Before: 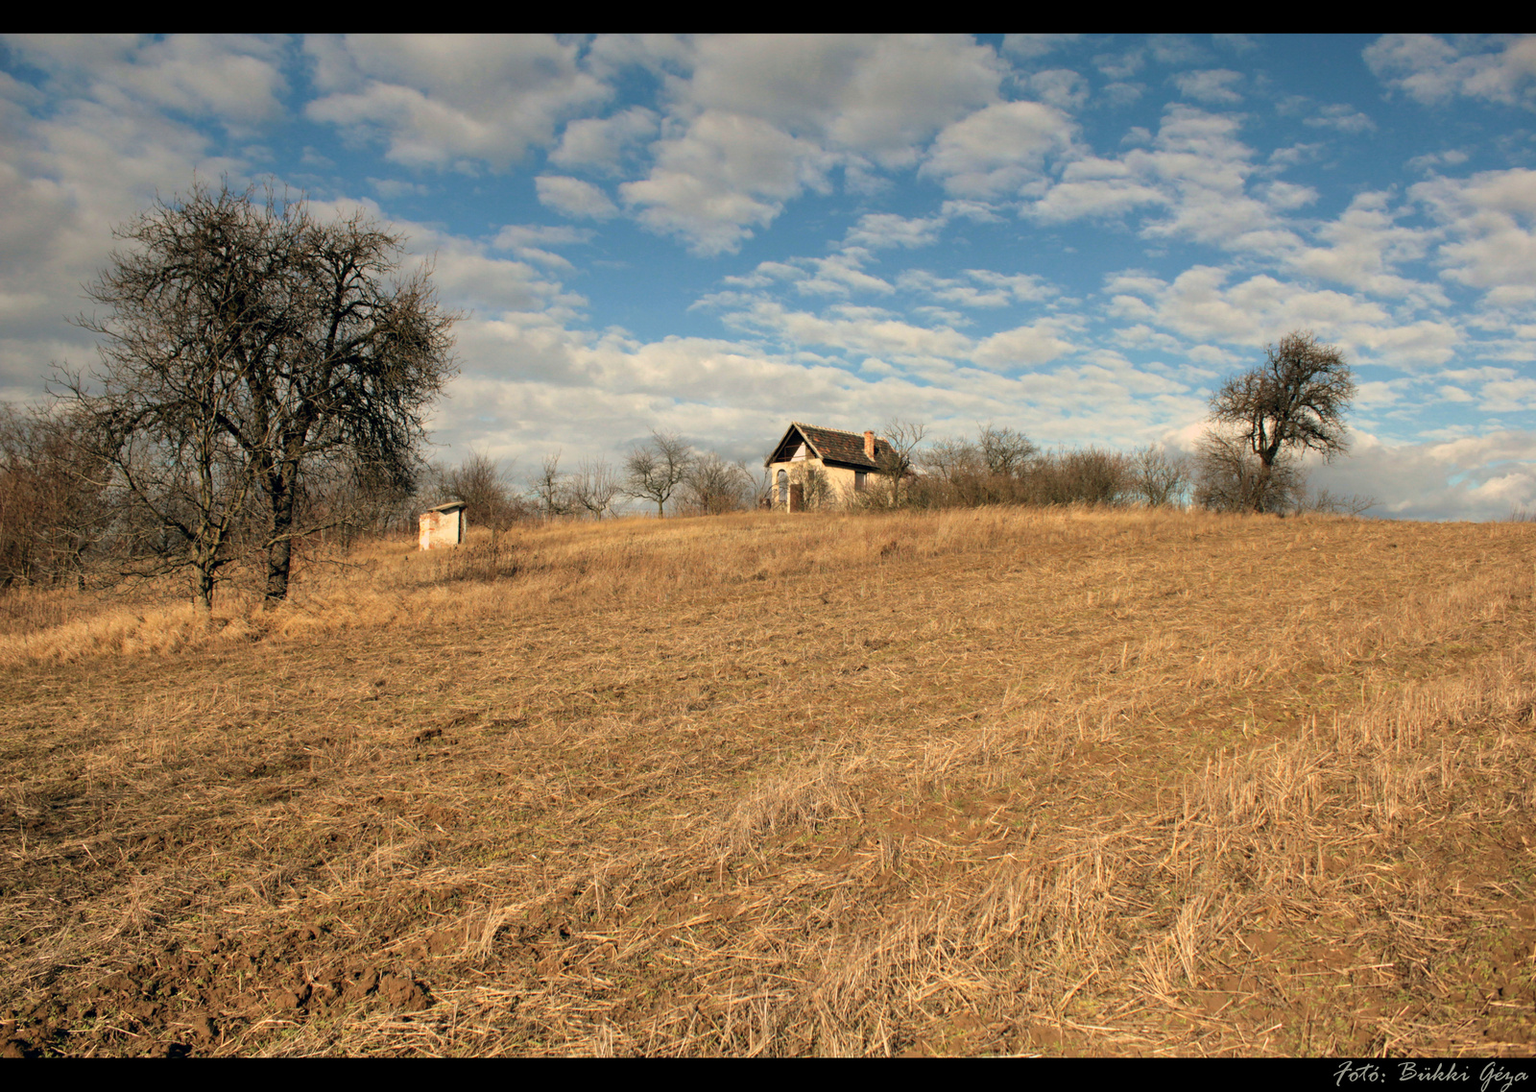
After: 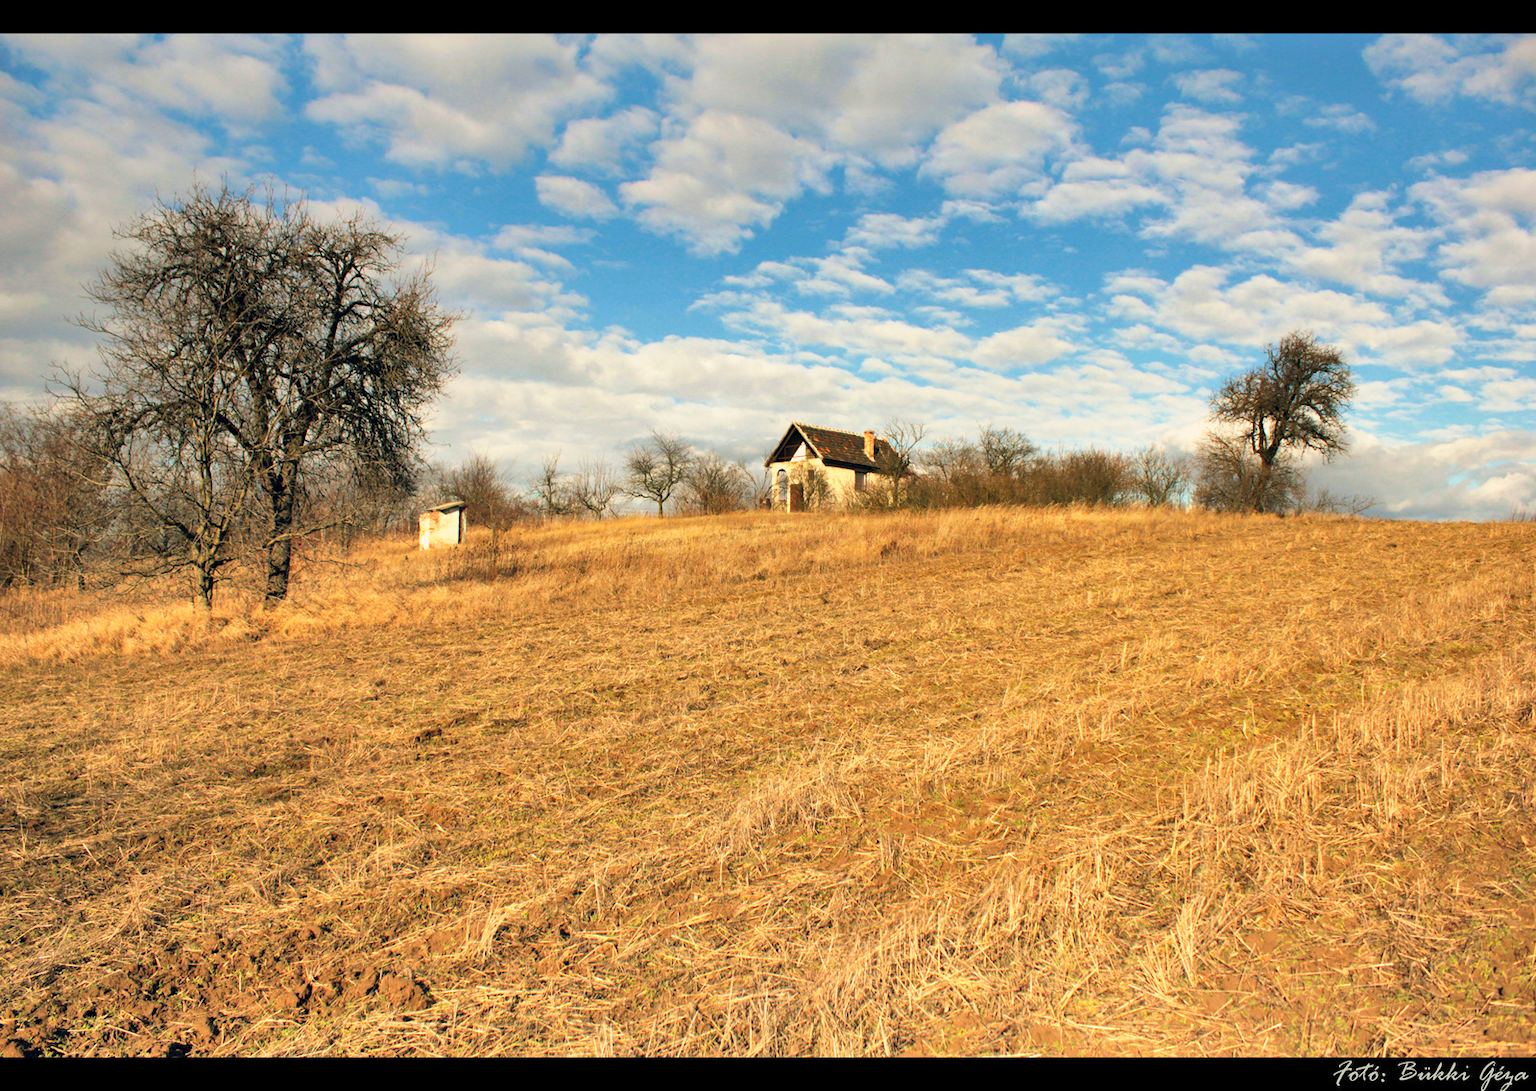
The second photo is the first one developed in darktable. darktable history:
shadows and highlights: soften with gaussian
base curve: curves: ch0 [(0, 0) (0.579, 0.807) (1, 1)], preserve colors none
contrast brightness saturation: brightness 0.088, saturation 0.194
